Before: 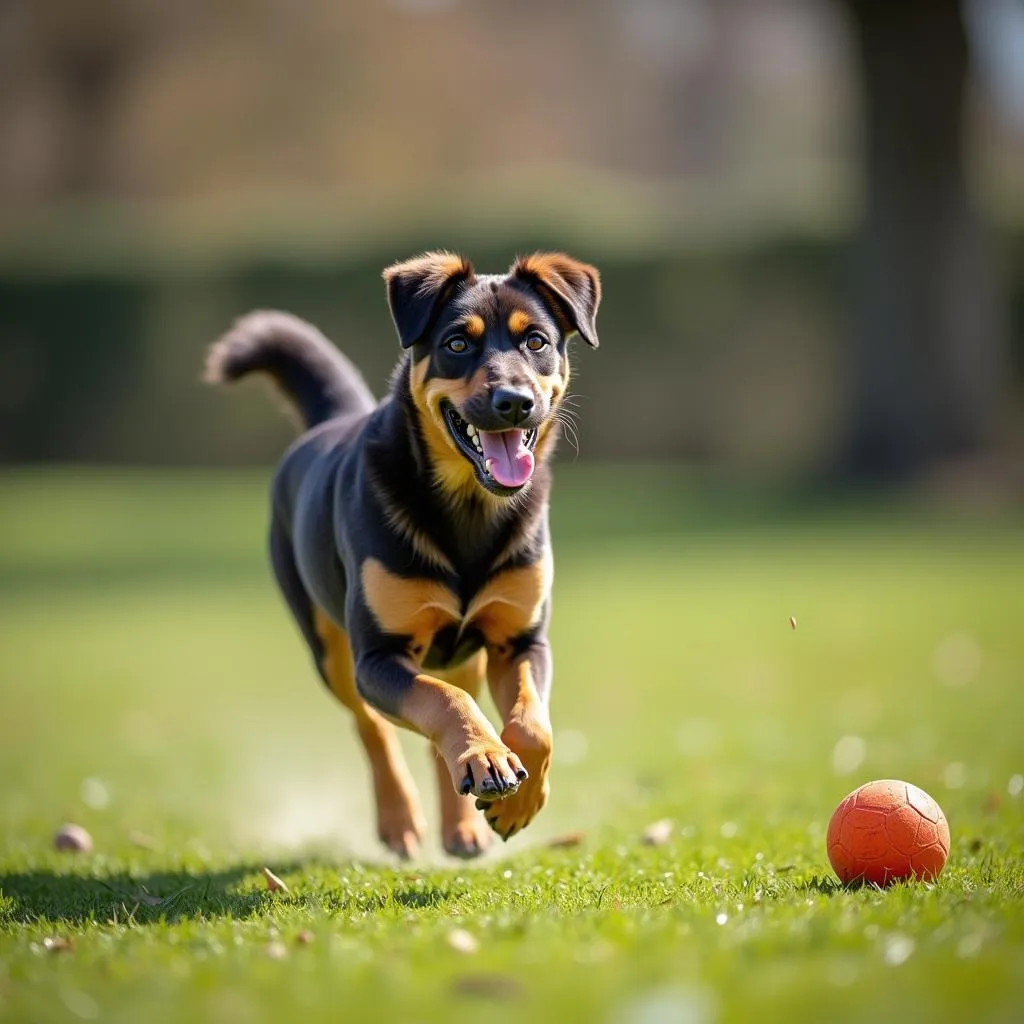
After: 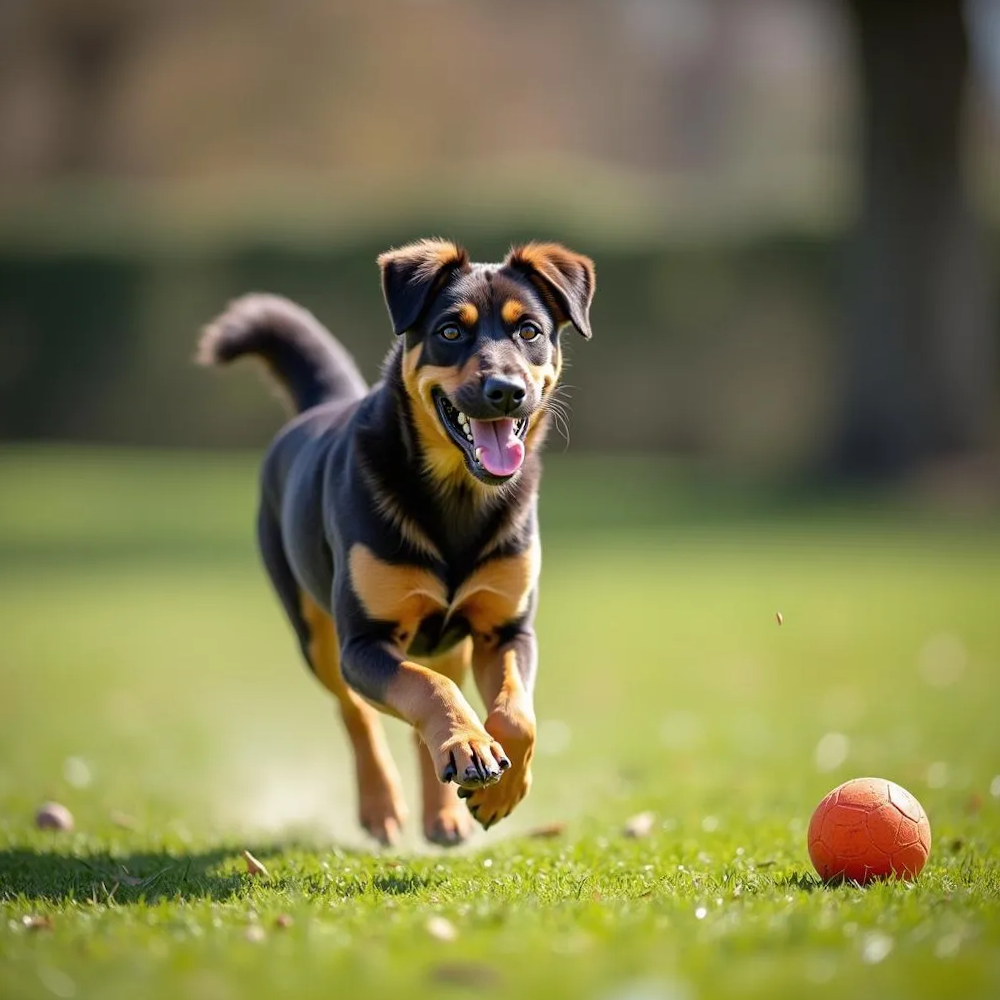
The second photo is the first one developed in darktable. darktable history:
crop and rotate: angle -1.38°
